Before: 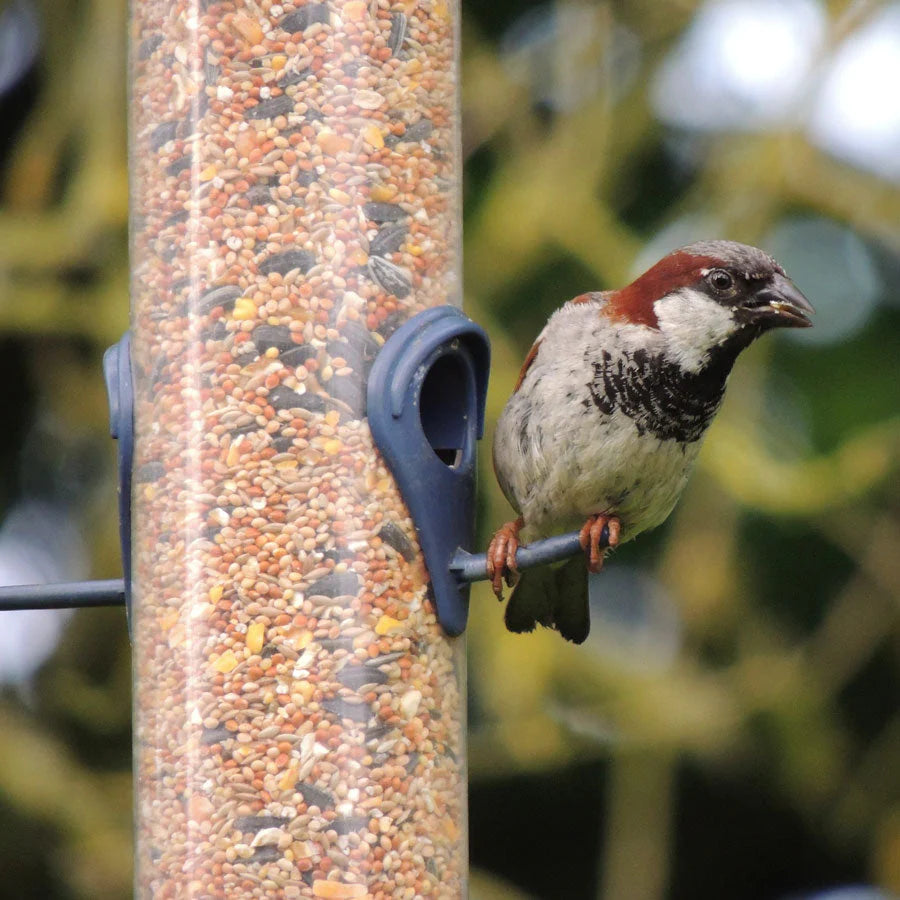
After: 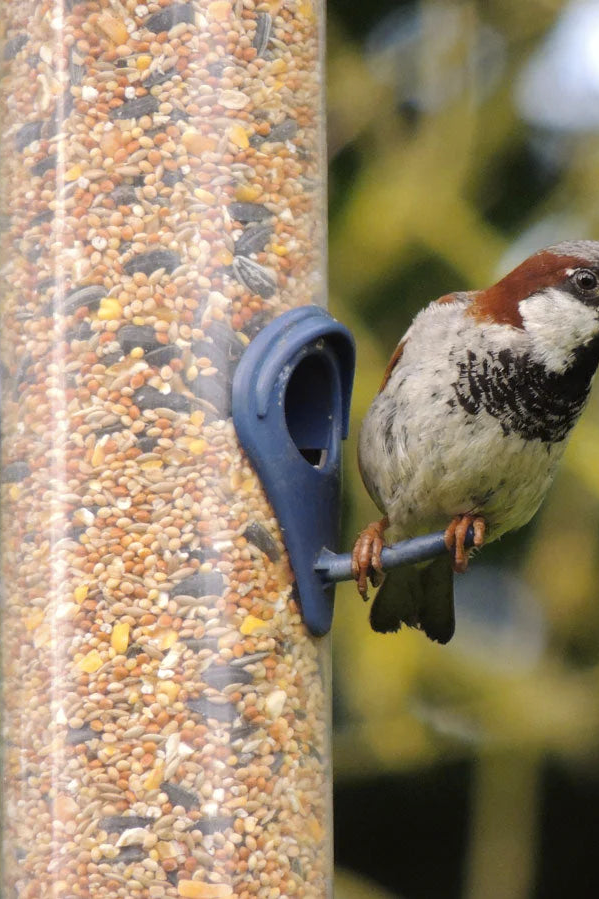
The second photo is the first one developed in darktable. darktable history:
crop and rotate: left 15.055%, right 18.278%
color contrast: green-magenta contrast 0.8, blue-yellow contrast 1.1, unbound 0
tone equalizer: on, module defaults
